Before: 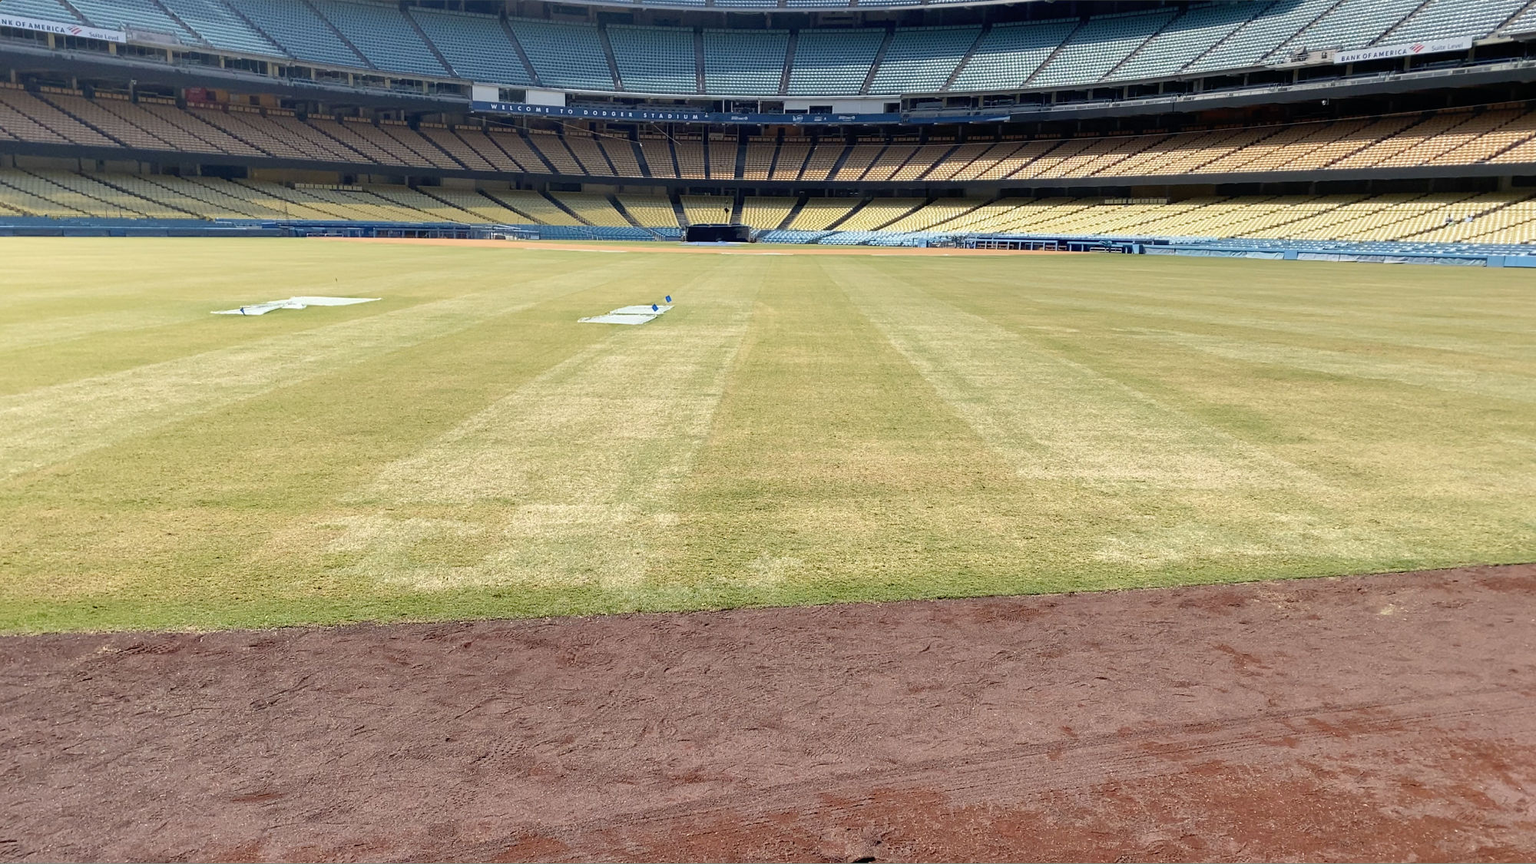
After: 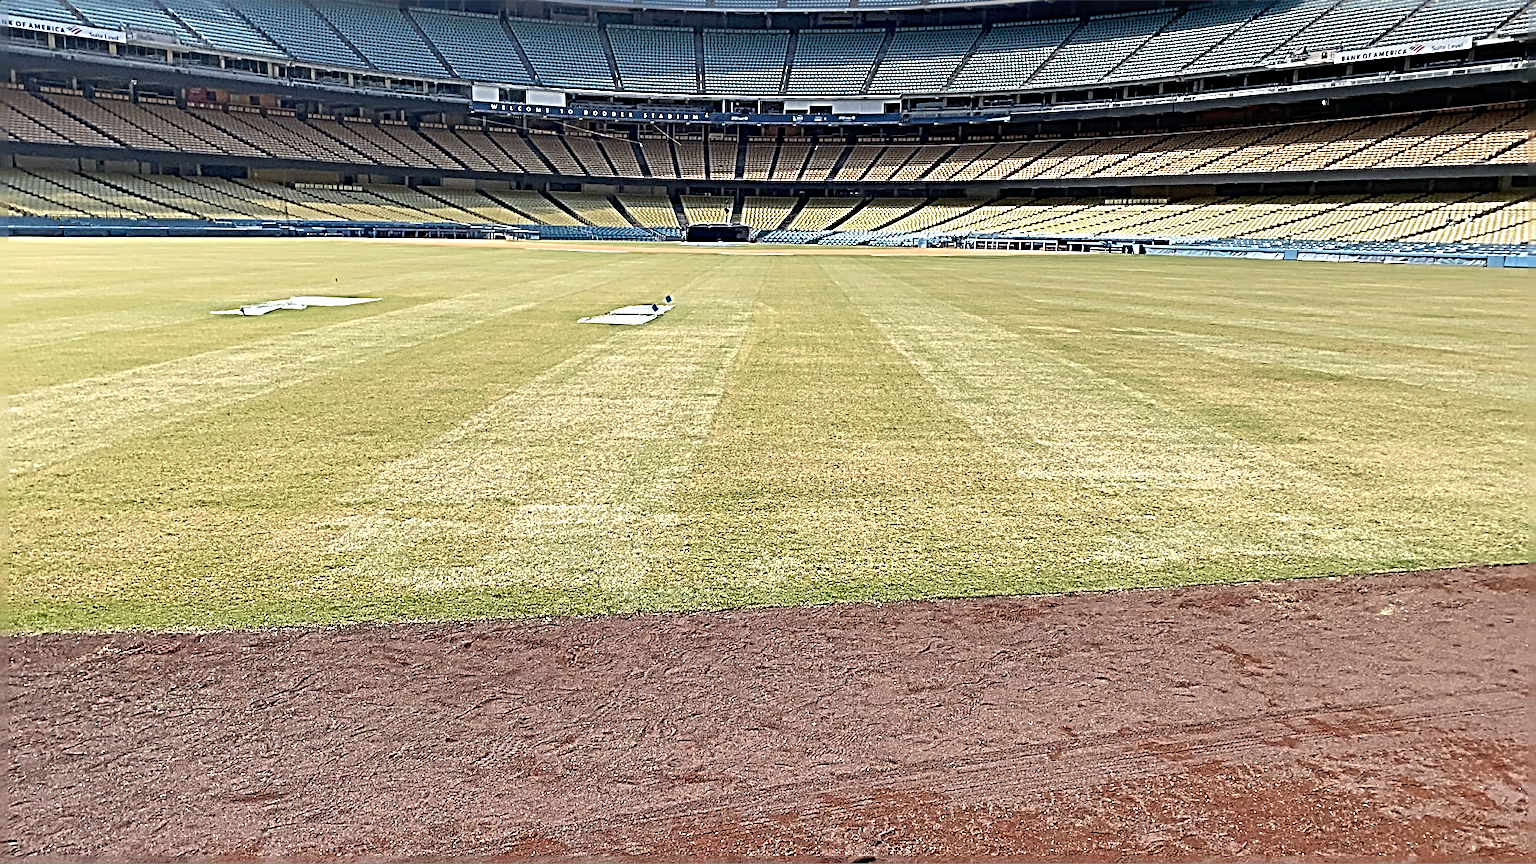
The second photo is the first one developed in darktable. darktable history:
sharpen: radius 4.001, amount 2
exposure: exposure 0.161 EV, compensate highlight preservation false
